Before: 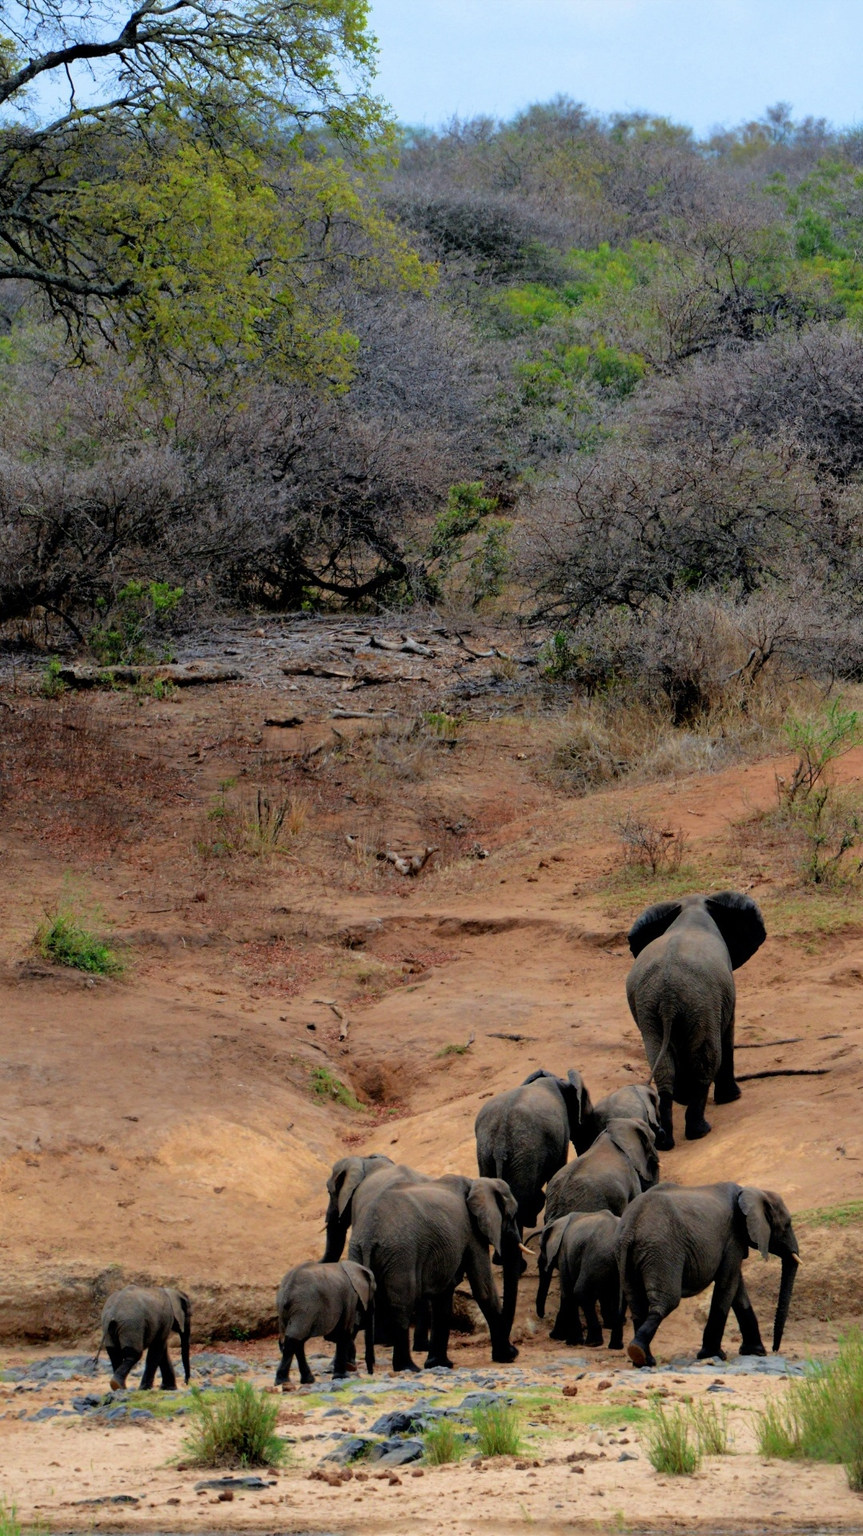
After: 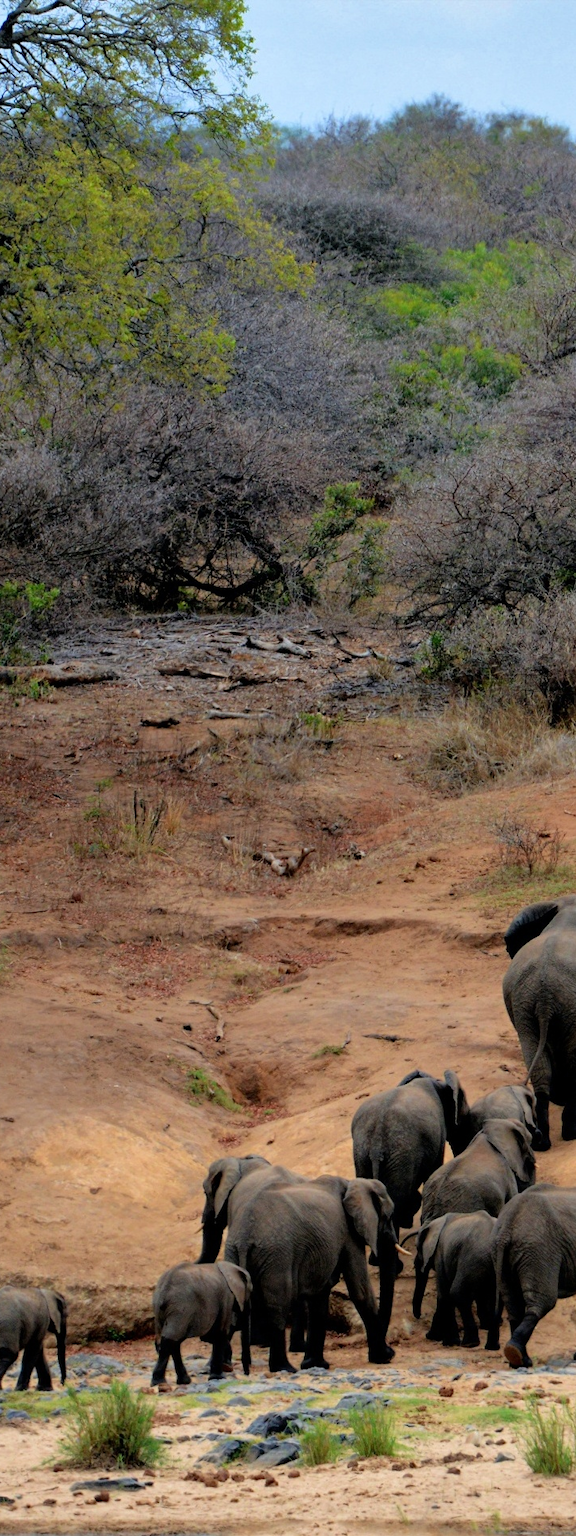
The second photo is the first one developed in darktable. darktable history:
crop and rotate: left 14.416%, right 18.884%
shadows and highlights: shadows 12.26, white point adjustment 1.27, soften with gaussian
